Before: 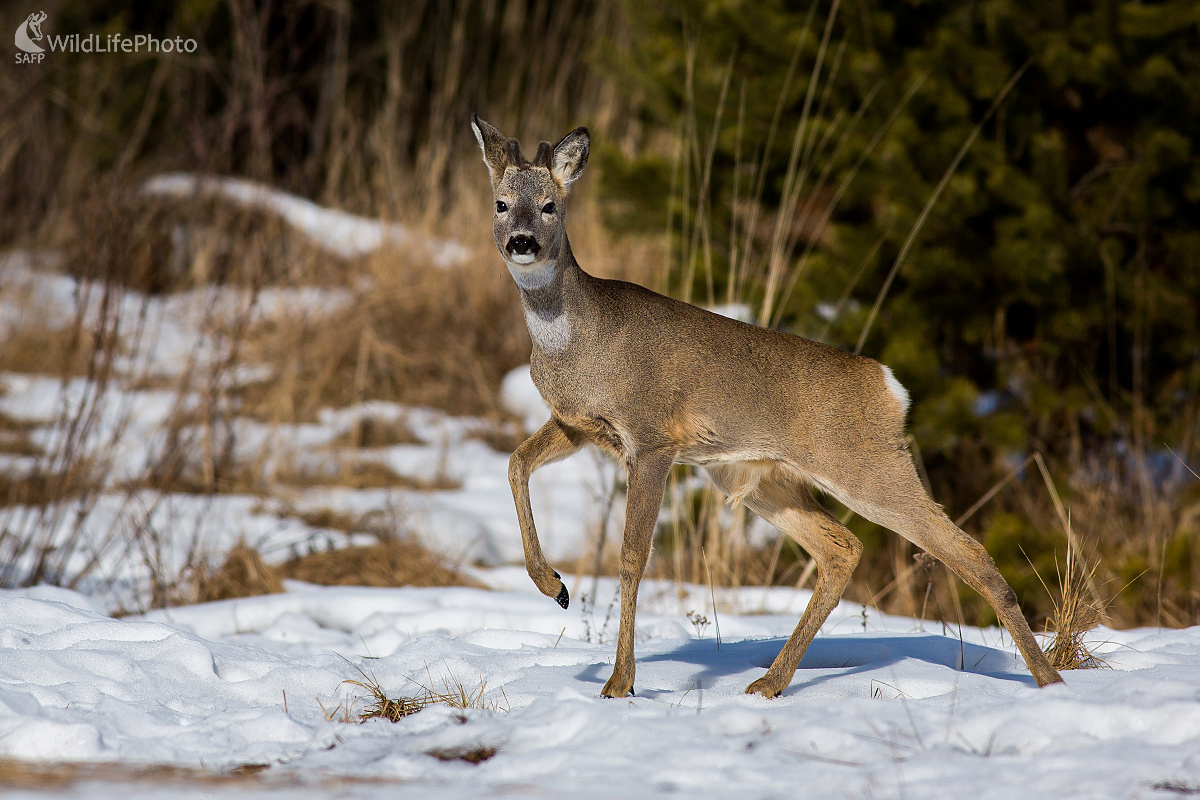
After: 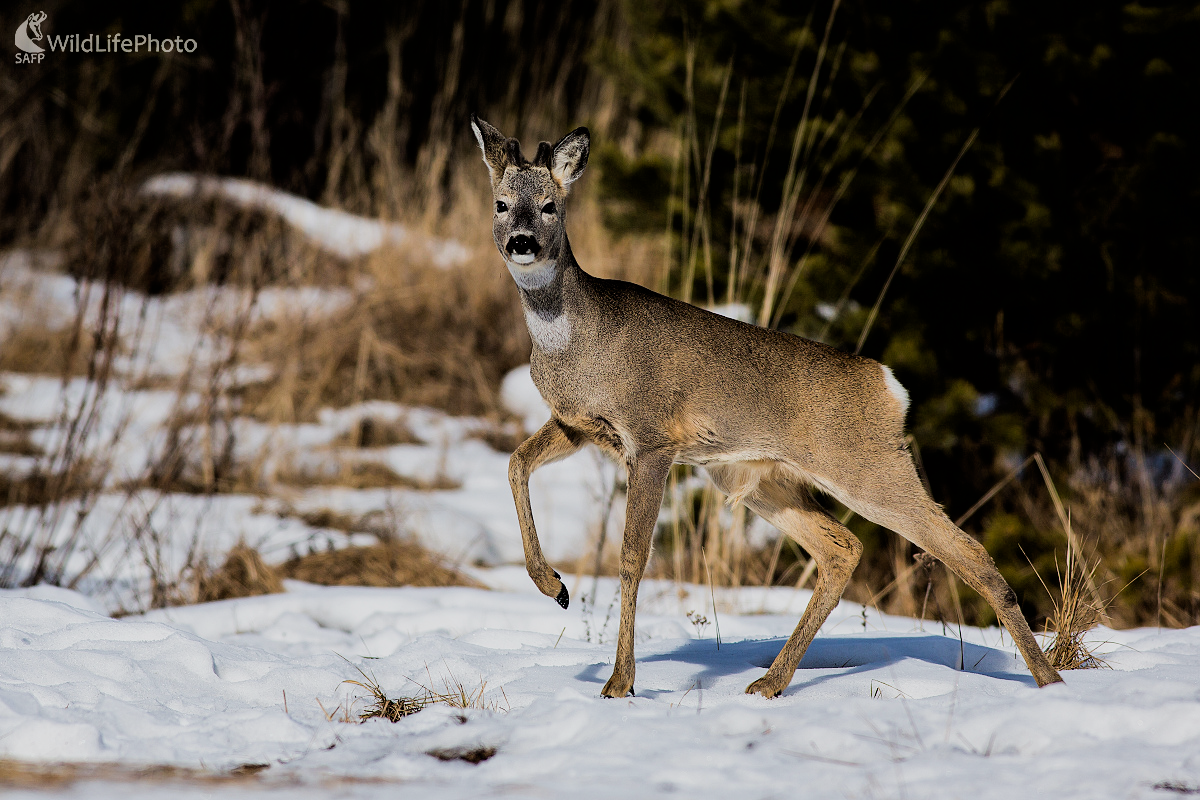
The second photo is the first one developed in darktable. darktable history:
white balance: emerald 1
filmic rgb: black relative exposure -5 EV, hardness 2.88, contrast 1.3, highlights saturation mix -30%
